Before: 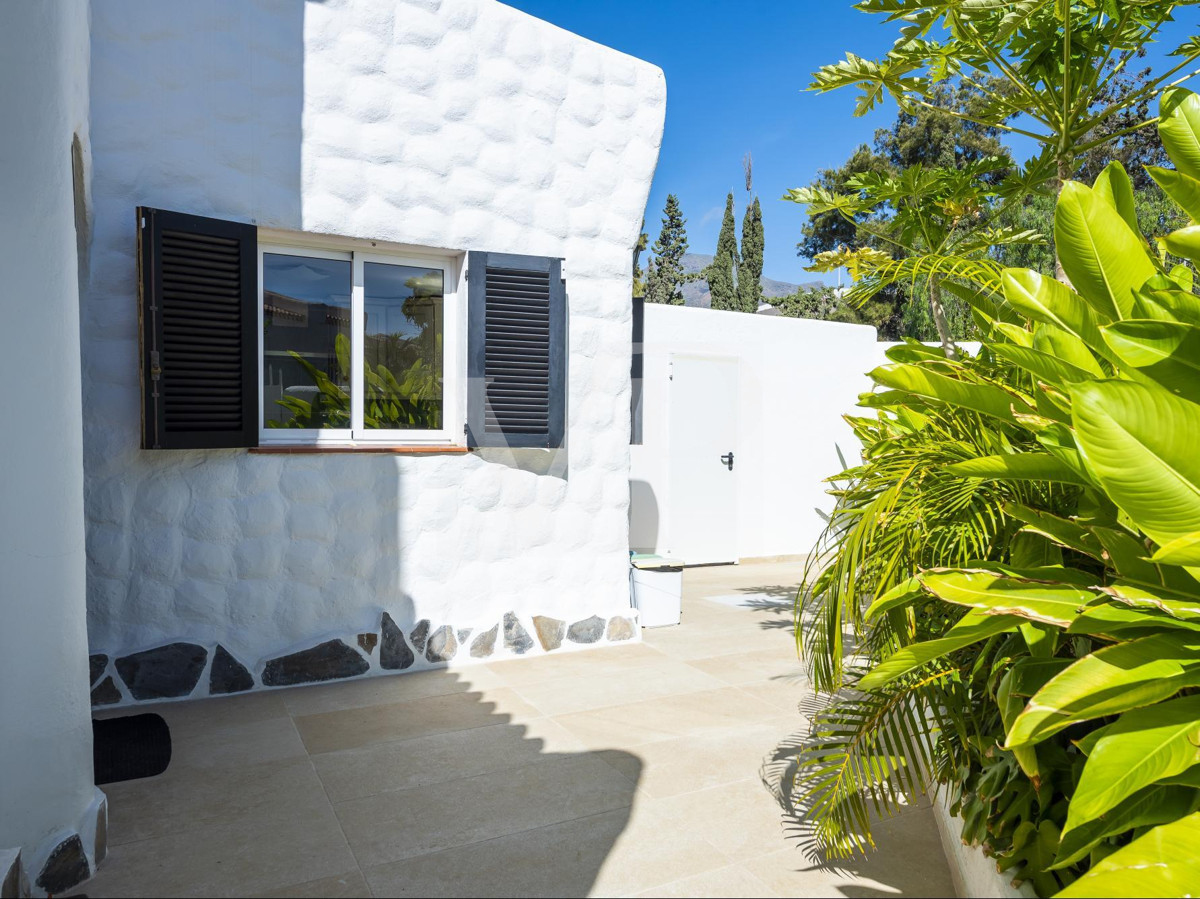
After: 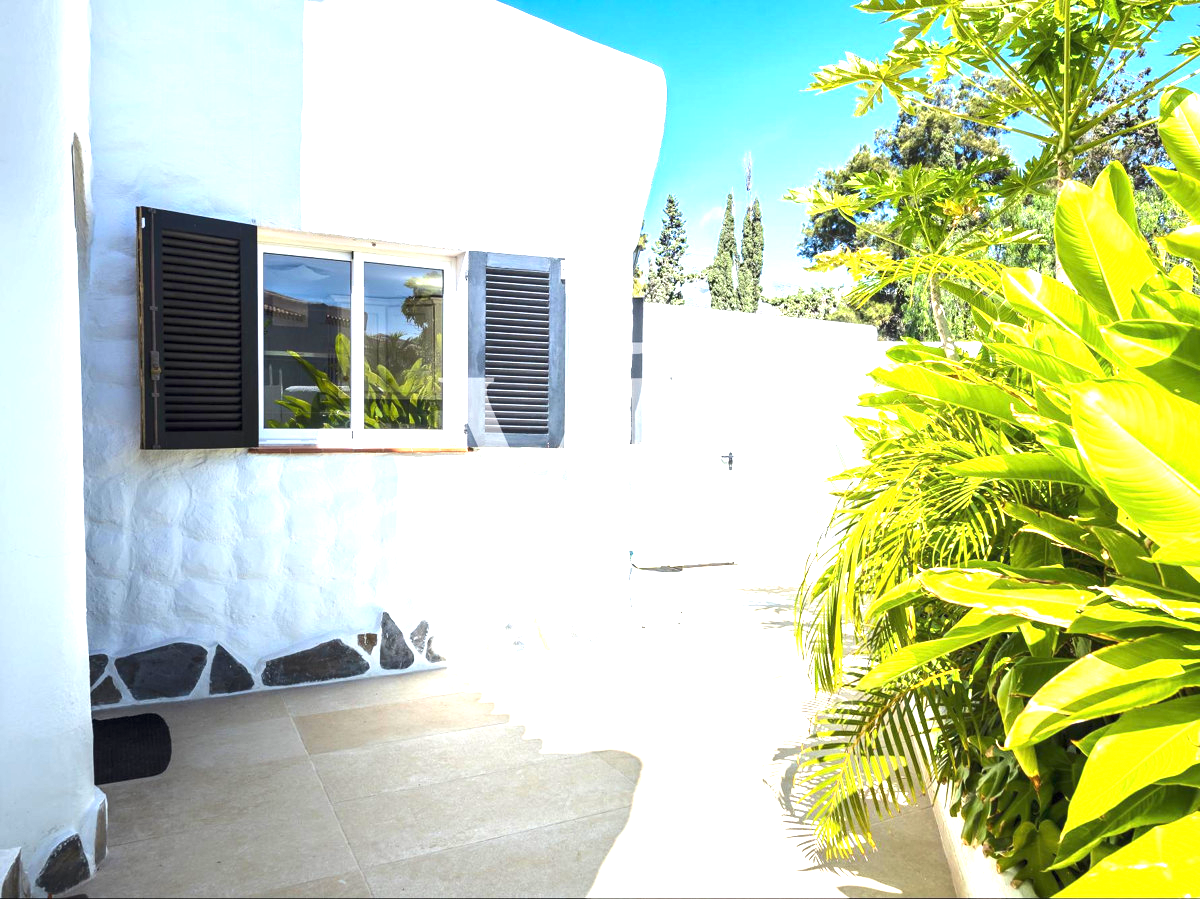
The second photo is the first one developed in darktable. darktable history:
exposure: black level correction 0, exposure 1.5 EV, compensate exposure bias true, compensate highlight preservation false
tone equalizer: -8 EV -0.001 EV, -7 EV 0.001 EV, -6 EV -0.002 EV, -5 EV -0.003 EV, -4 EV -0.062 EV, -3 EV -0.222 EV, -2 EV -0.267 EV, -1 EV 0.105 EV, +0 EV 0.303 EV
